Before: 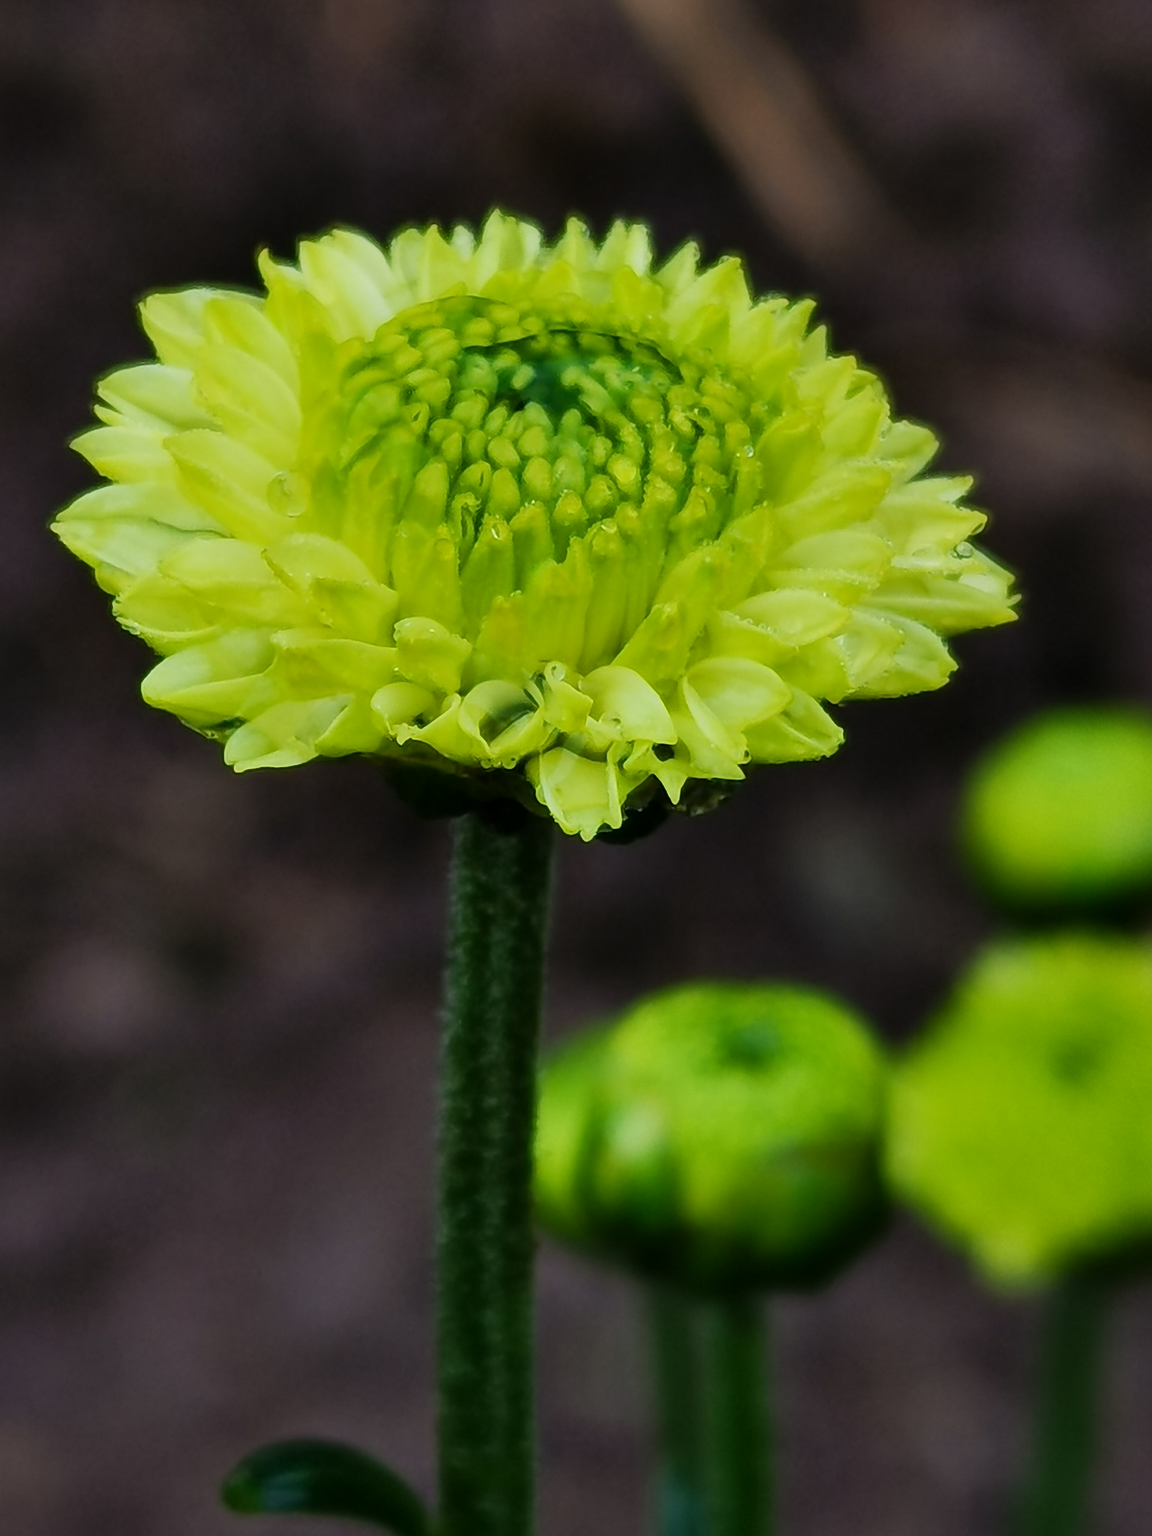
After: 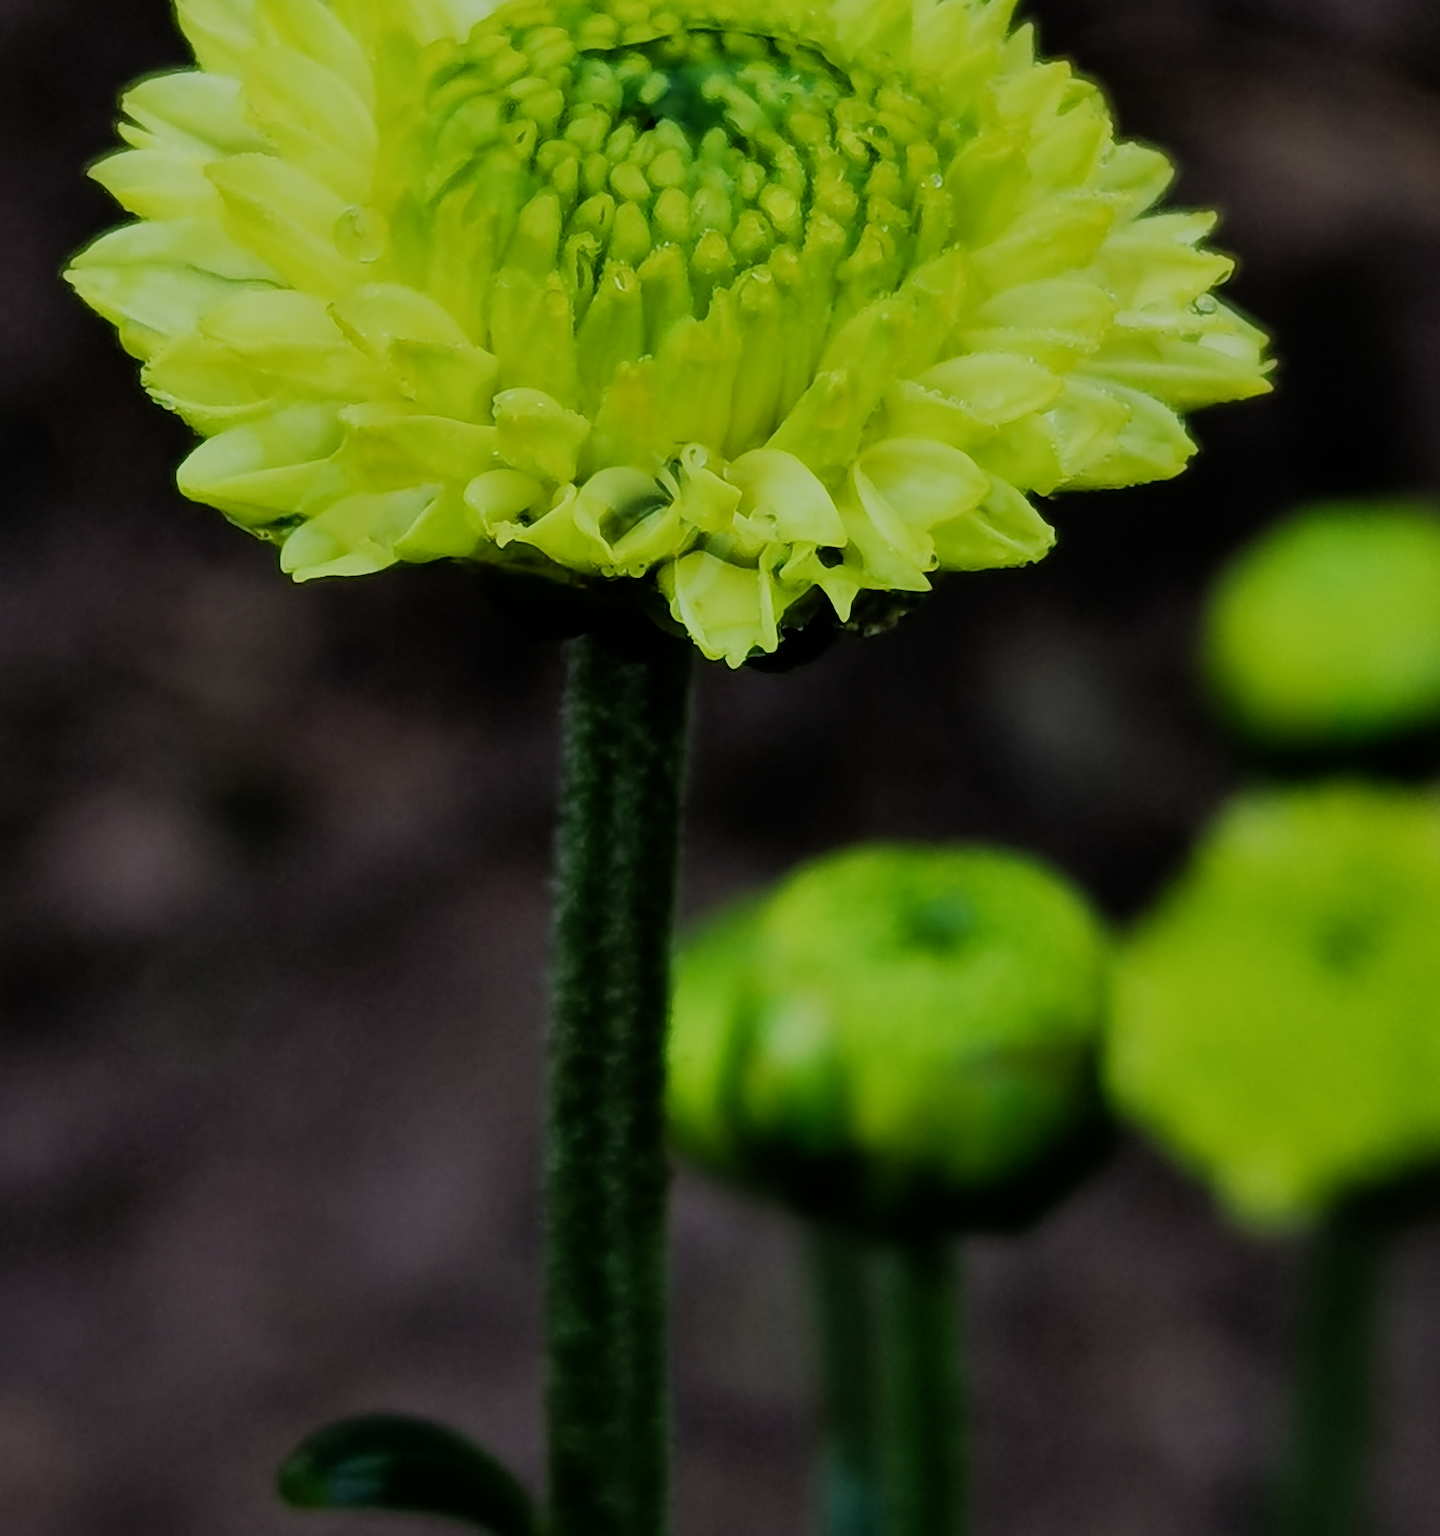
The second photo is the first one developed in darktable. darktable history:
filmic rgb: black relative exposure -7.65 EV, white relative exposure 4.56 EV, hardness 3.61
crop and rotate: top 19.998%
